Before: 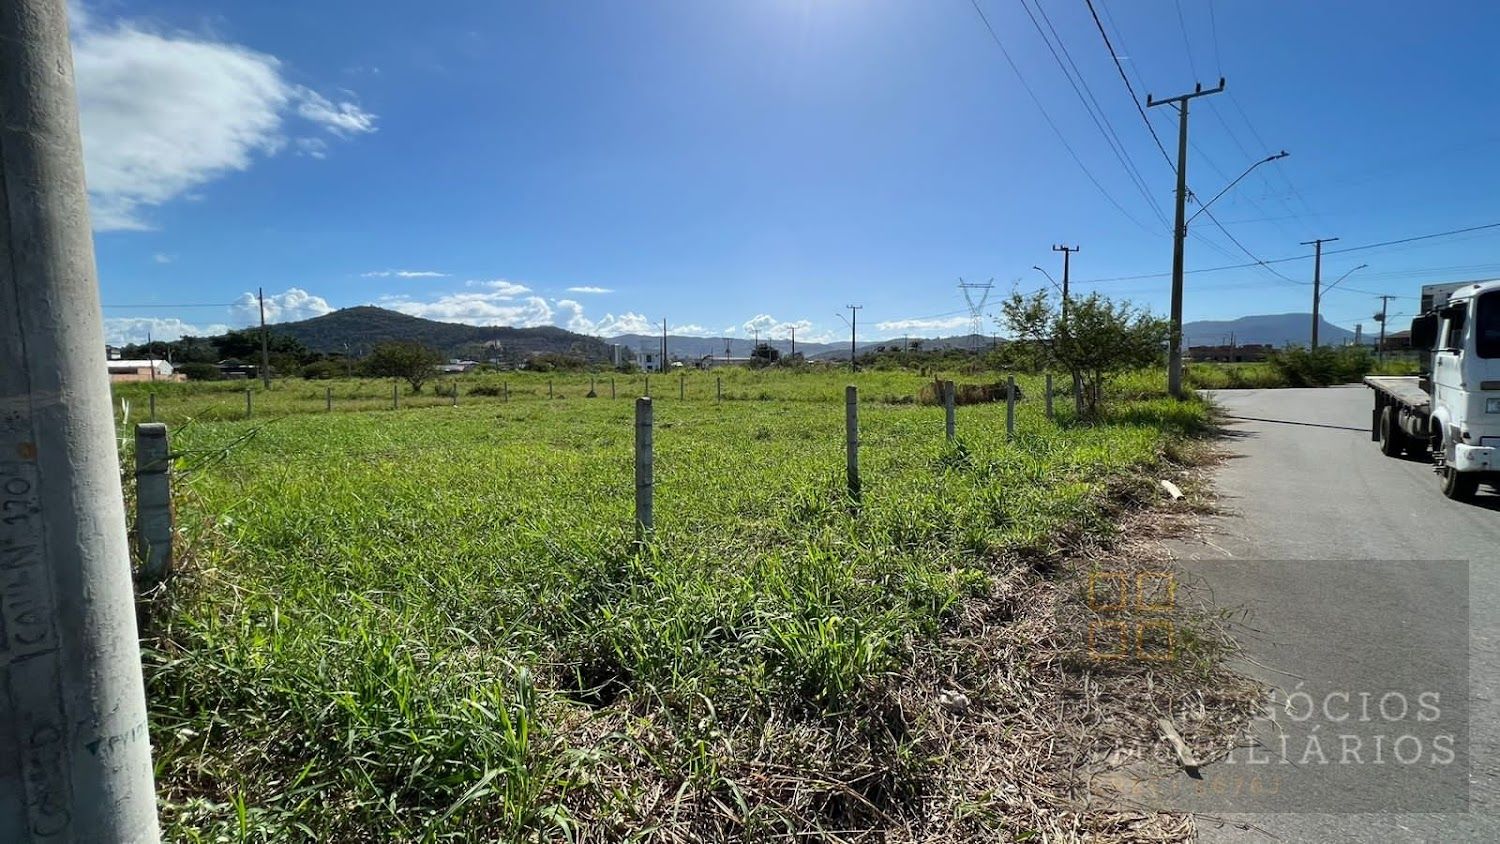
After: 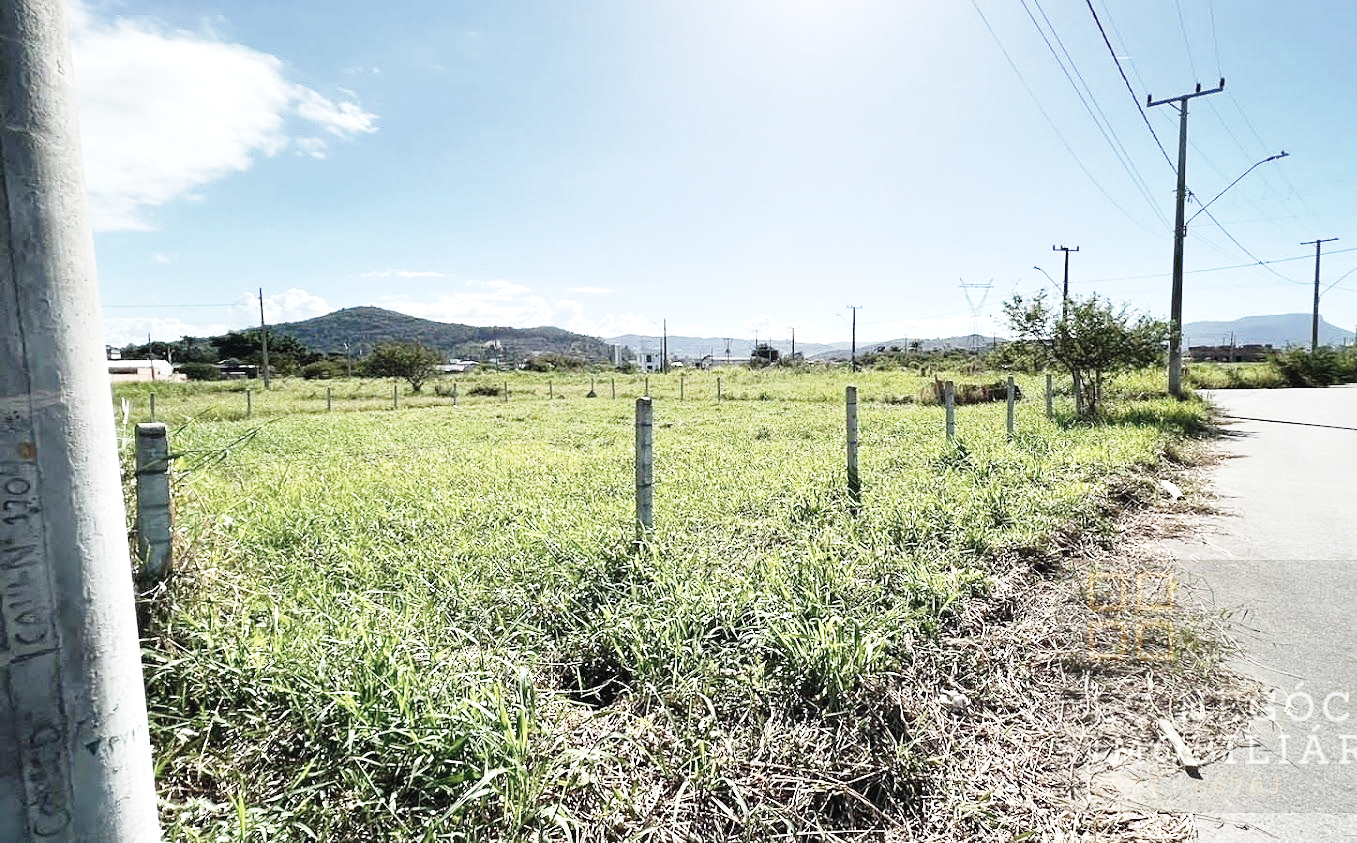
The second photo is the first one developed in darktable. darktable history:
sharpen: amount 0.2
levels: mode automatic, levels [0.016, 0.484, 0.953]
exposure: exposure 1 EV, compensate highlight preservation false
crop: right 9.488%, bottom 0.036%
tone curve: color space Lab, independent channels, preserve colors none
base curve: curves: ch0 [(0, 0) (0.028, 0.03) (0.121, 0.232) (0.46, 0.748) (0.859, 0.968) (1, 1)], preserve colors none
contrast brightness saturation: contrast -0.042, saturation -0.394
